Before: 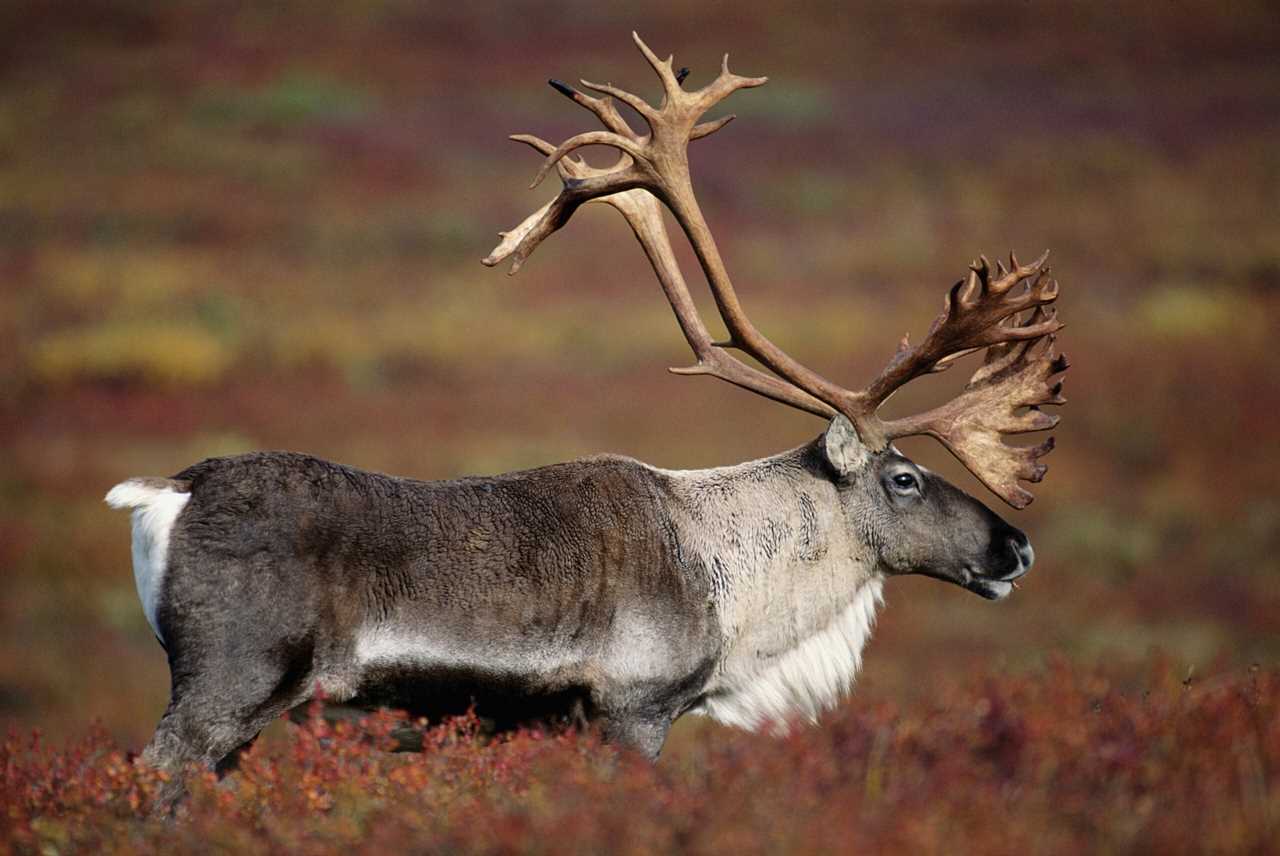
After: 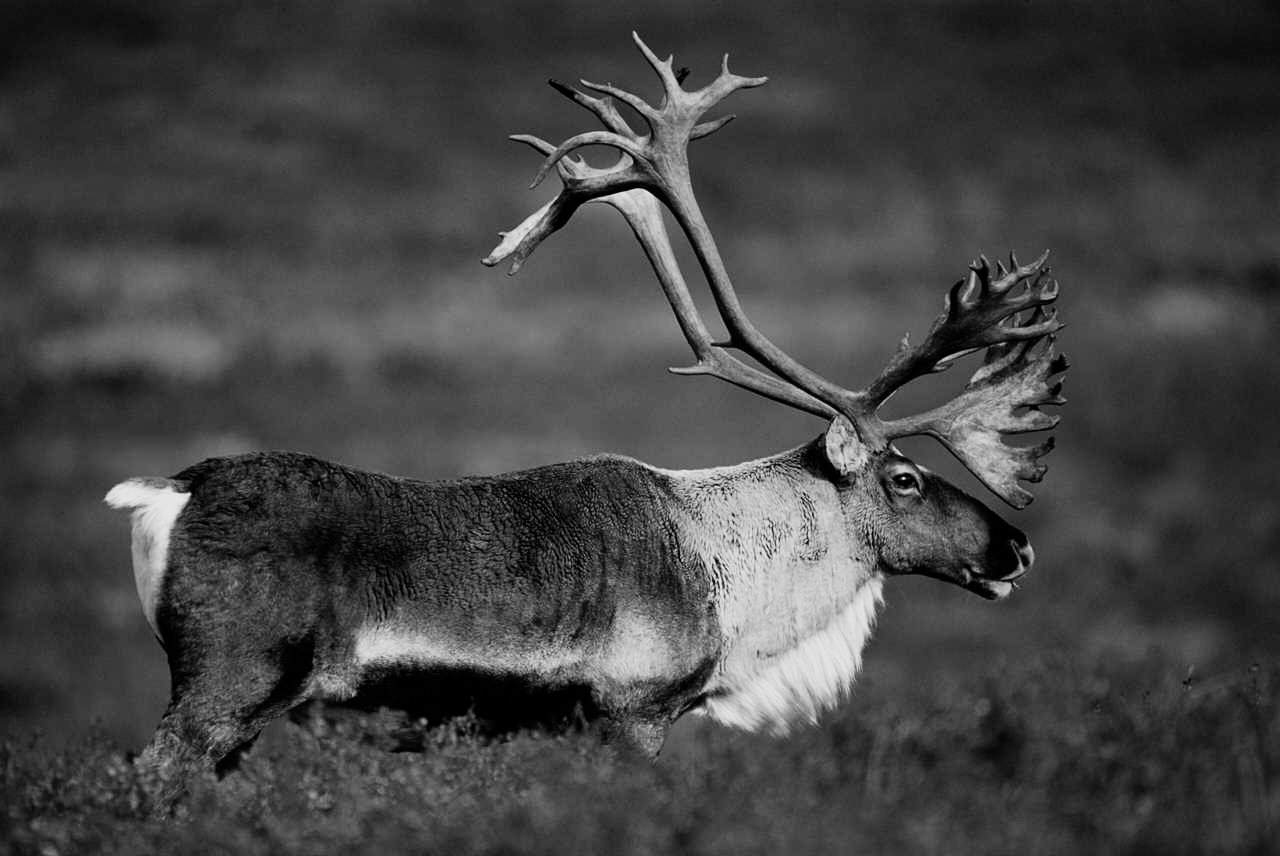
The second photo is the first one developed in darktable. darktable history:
monochrome: a 32, b 64, size 2.3, highlights 1
color correction: saturation 1.8
vibrance: on, module defaults
color balance rgb: perceptual brilliance grading › highlights 14.29%, perceptual brilliance grading › mid-tones -5.92%, perceptual brilliance grading › shadows -26.83%, global vibrance 31.18%
filmic rgb: black relative exposure -7.65 EV, white relative exposure 4.56 EV, hardness 3.61, contrast 1.05
tone equalizer: on, module defaults
